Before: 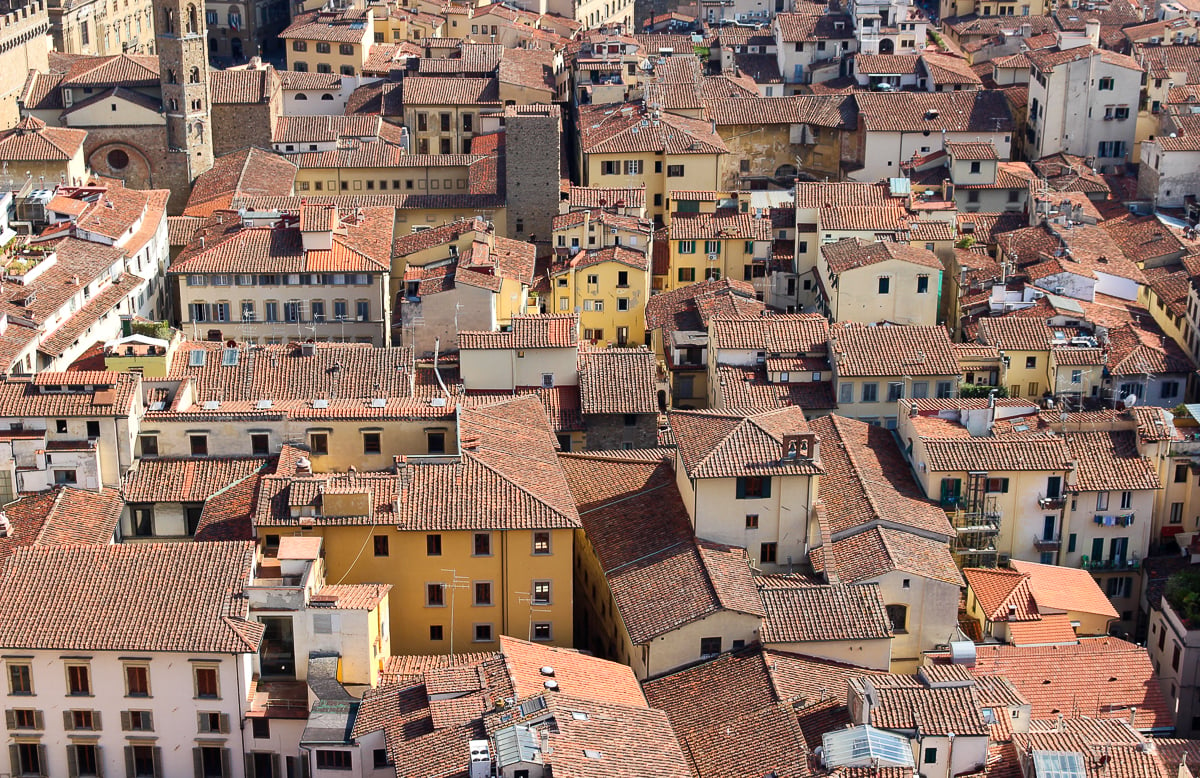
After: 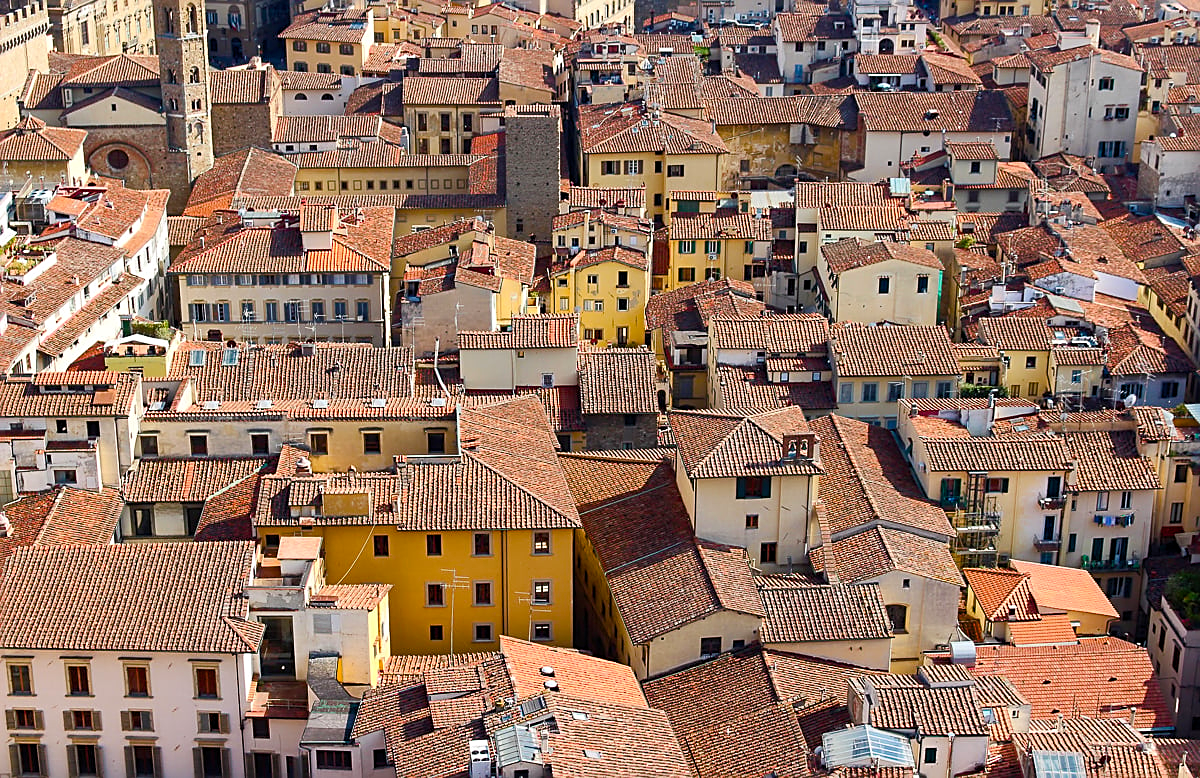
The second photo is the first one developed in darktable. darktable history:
color balance rgb: perceptual saturation grading › global saturation 35%, perceptual saturation grading › highlights -25%, perceptual saturation grading › shadows 25%, global vibrance 10%
sharpen: on, module defaults
